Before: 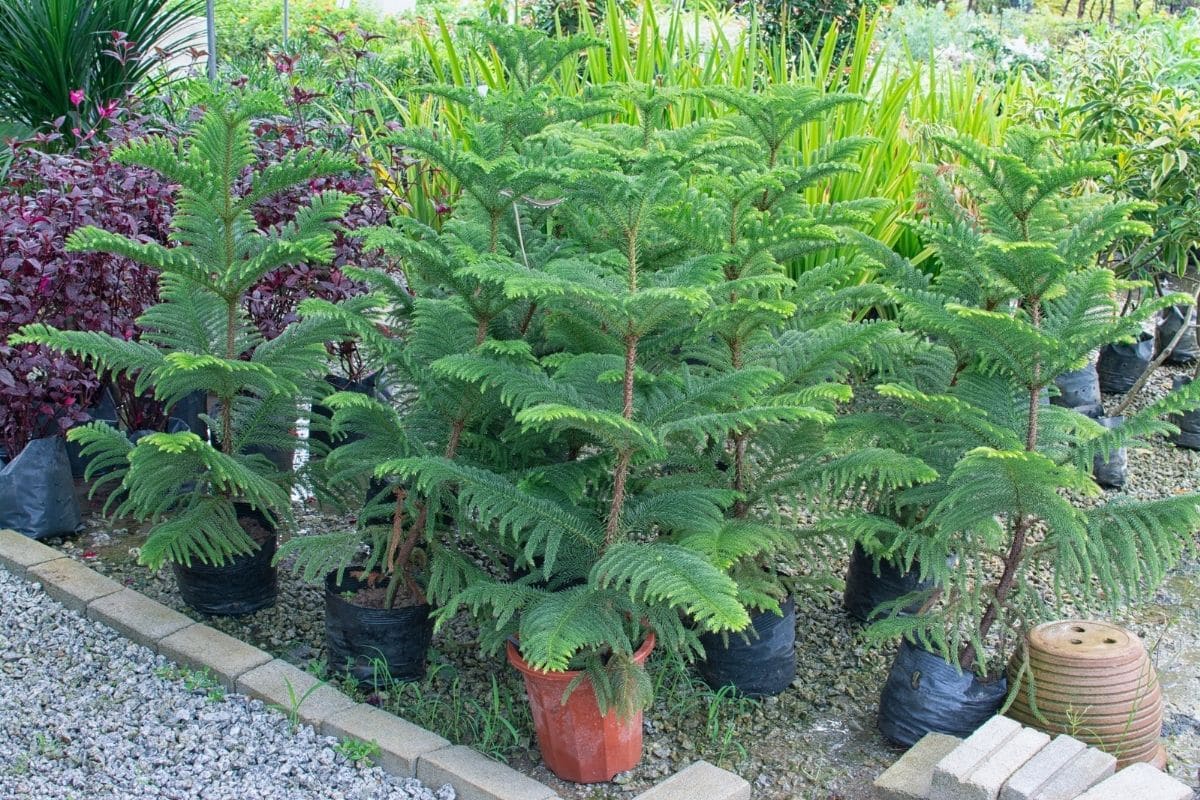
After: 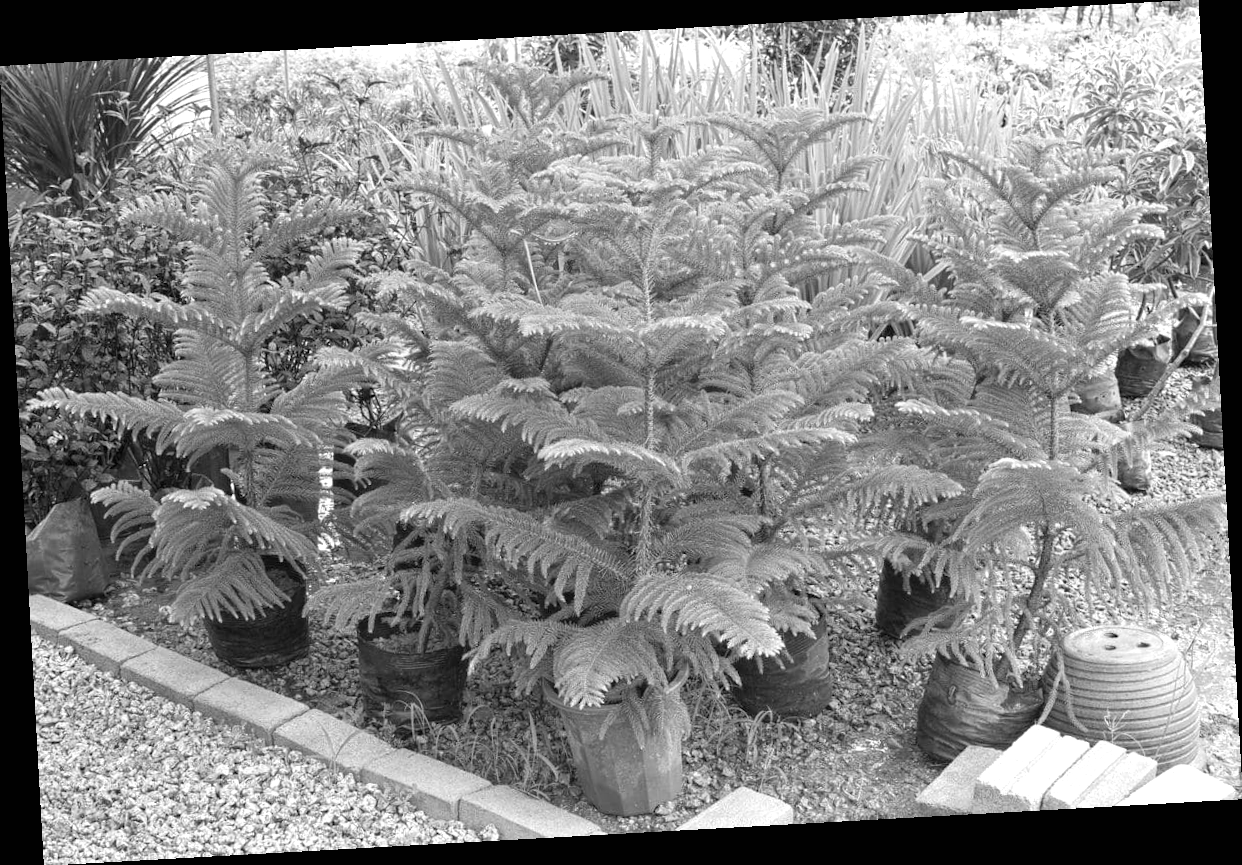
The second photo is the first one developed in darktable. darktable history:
rotate and perspective: rotation -3.18°, automatic cropping off
monochrome: a 14.95, b -89.96
exposure: black level correction 0, exposure 0.7 EV, compensate exposure bias true, compensate highlight preservation false
